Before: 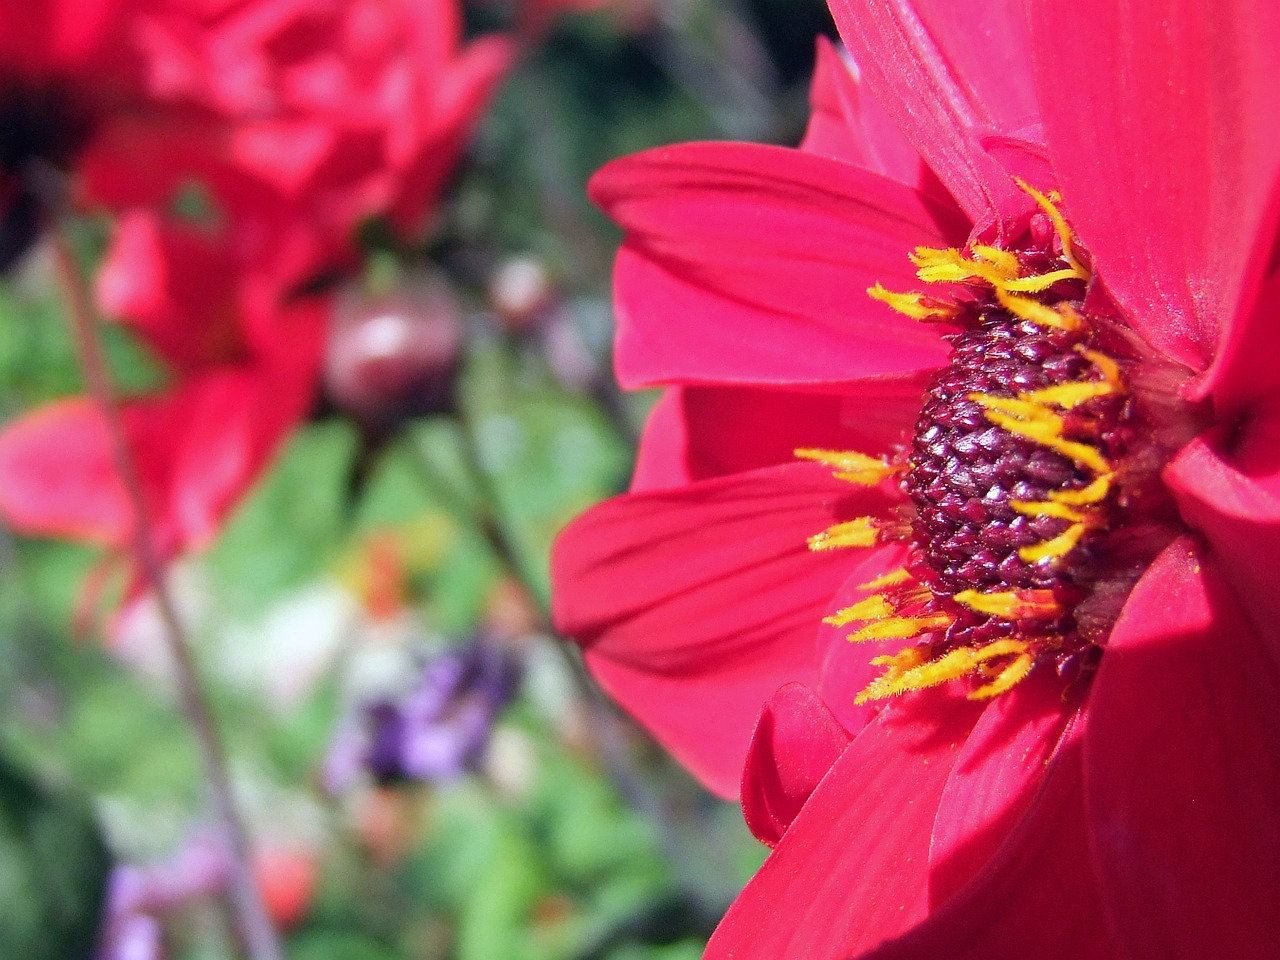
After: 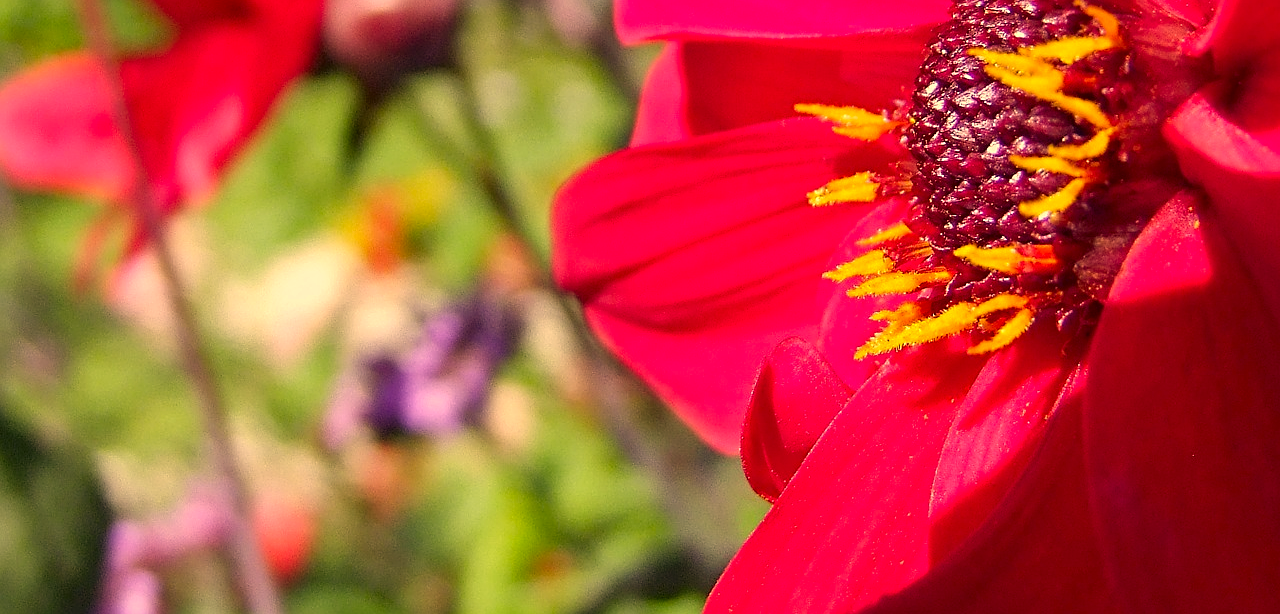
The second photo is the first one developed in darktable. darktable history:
sharpen: on, module defaults
color correction: highlights a* 18.37, highlights b* 35.72, shadows a* 1.93, shadows b* 6.37, saturation 1.03
local contrast: mode bilateral grid, contrast 21, coarseness 50, detail 120%, midtone range 0.2
crop and rotate: top 36.013%
